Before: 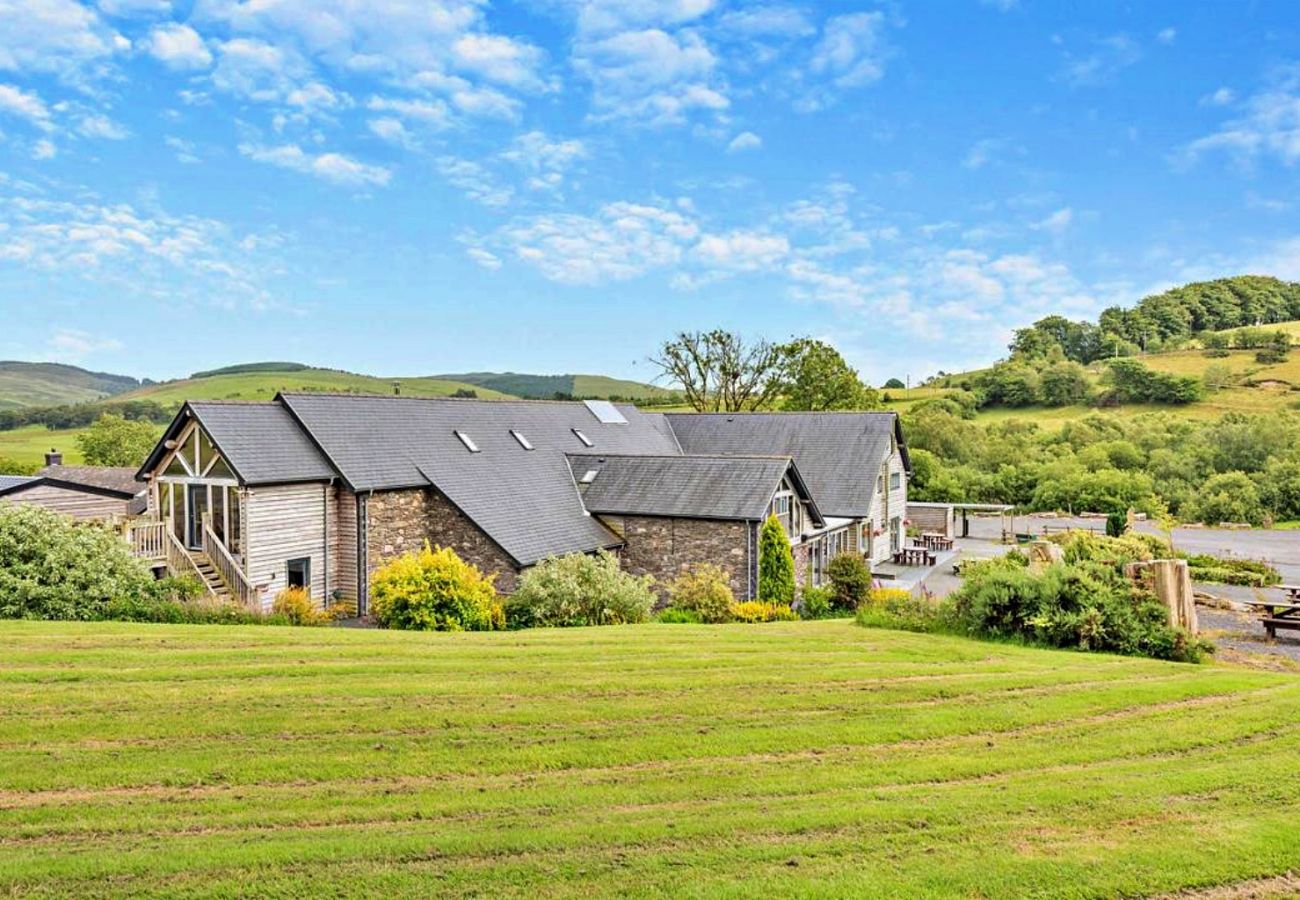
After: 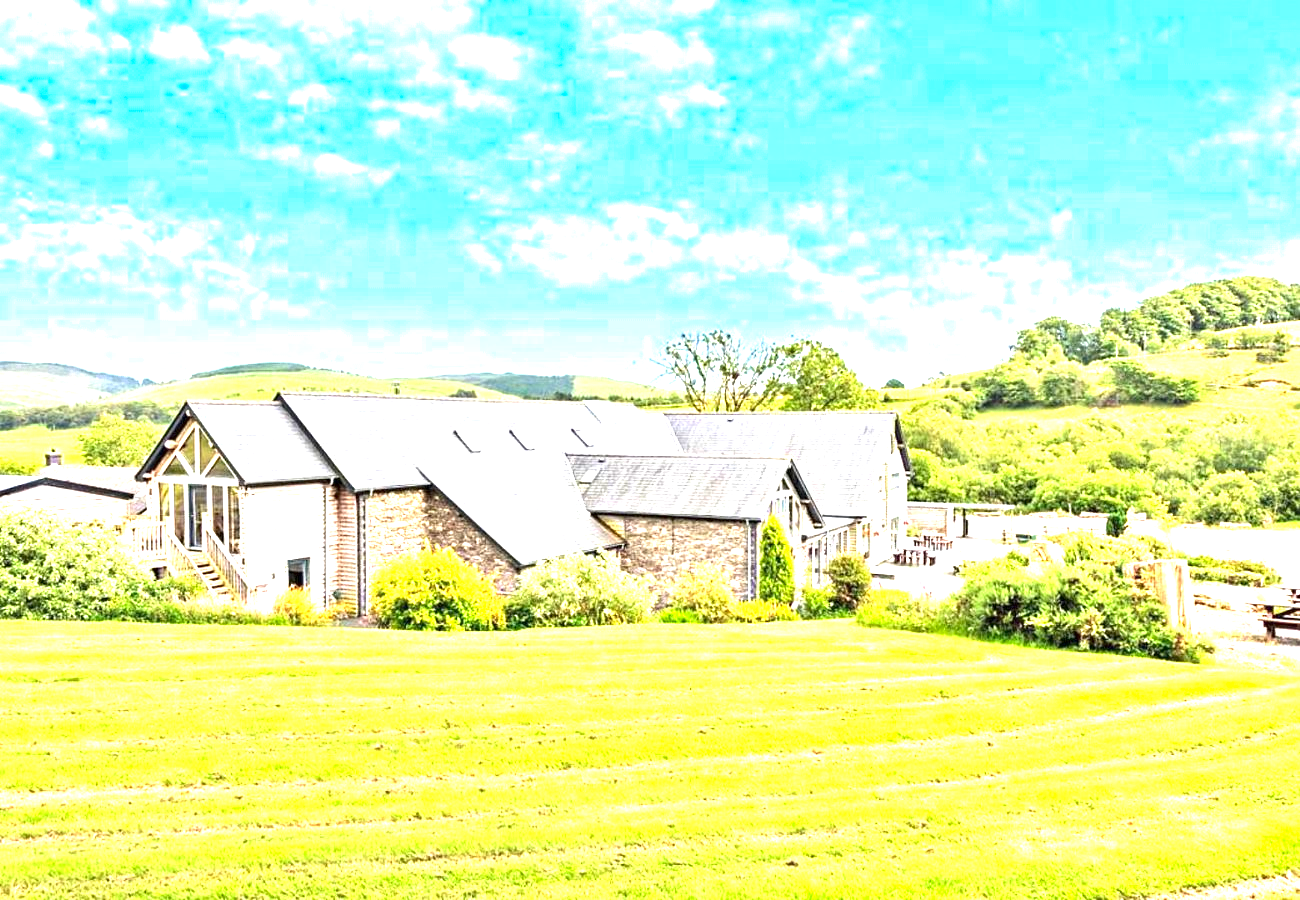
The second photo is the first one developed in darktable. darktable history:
color zones: curves: ch0 [(0.25, 0.5) (0.636, 0.25) (0.75, 0.5)]
exposure: exposure 2.016 EV, compensate highlight preservation false
